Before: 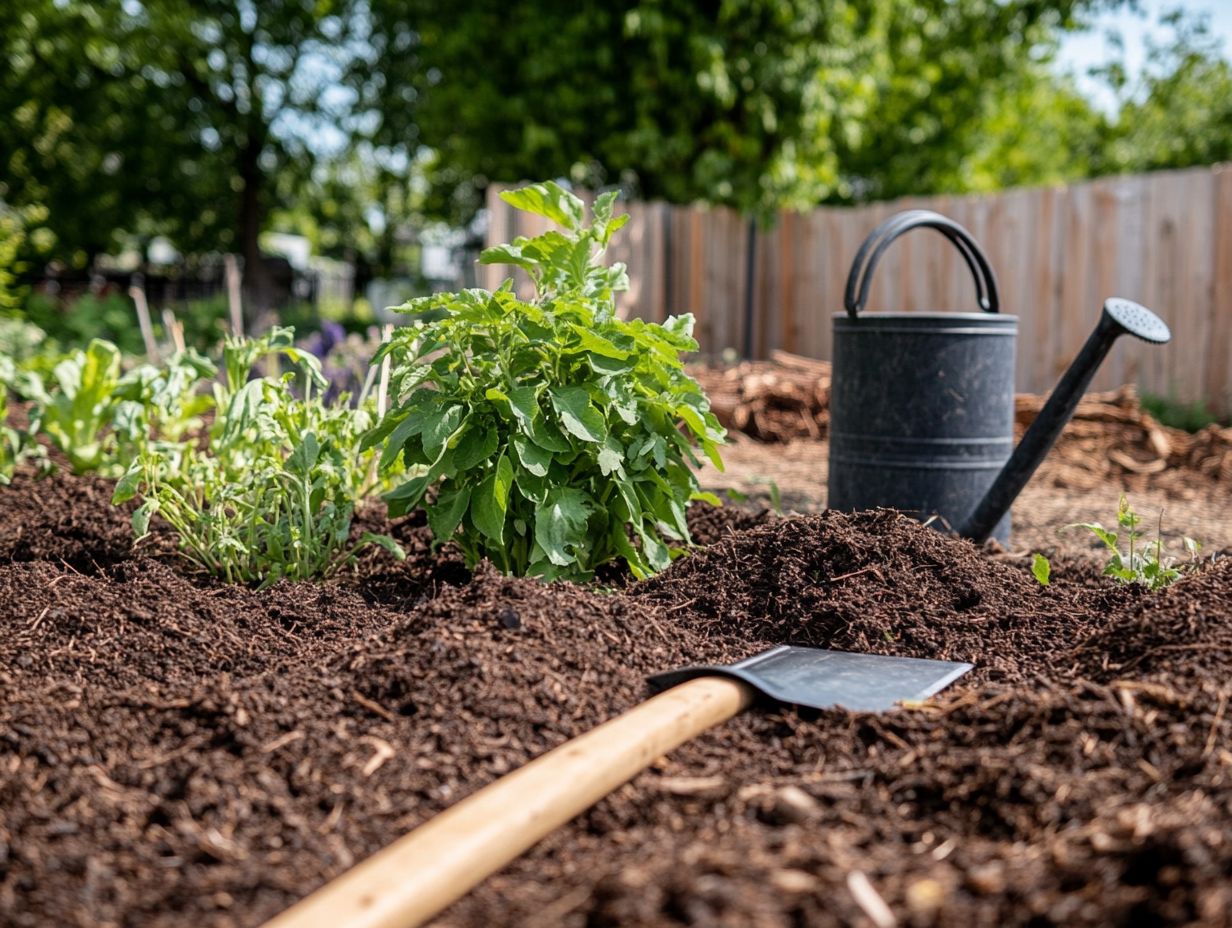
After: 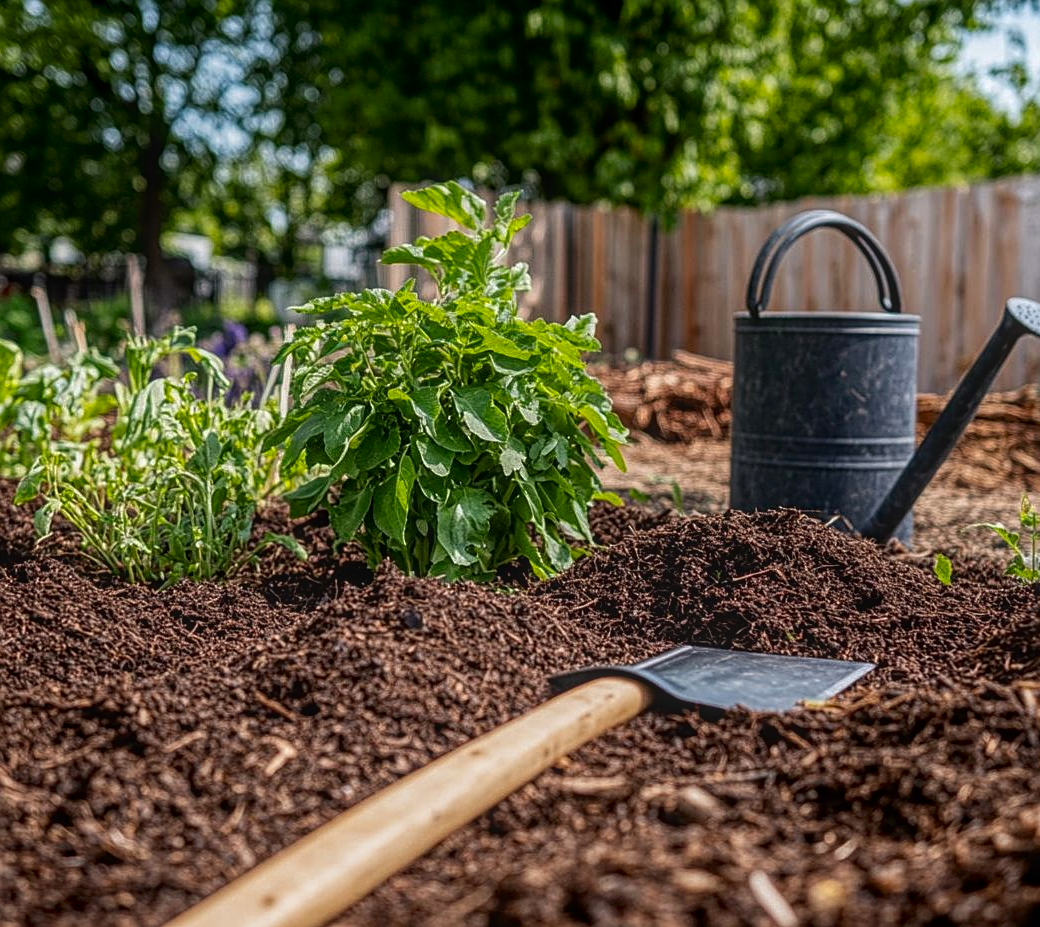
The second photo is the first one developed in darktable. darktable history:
crop: left 8.026%, right 7.374%
contrast brightness saturation: contrast 0.07, brightness -0.14, saturation 0.11
sharpen: on, module defaults
local contrast: highlights 66%, shadows 33%, detail 166%, midtone range 0.2
